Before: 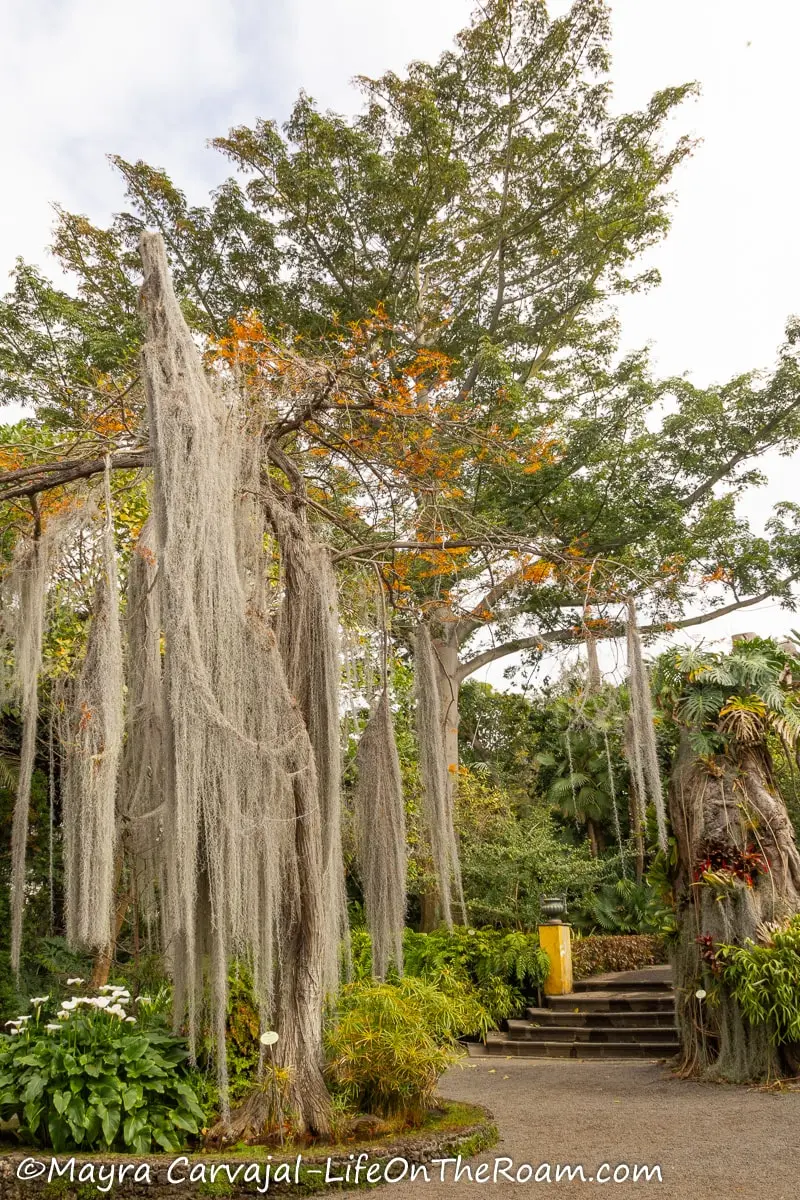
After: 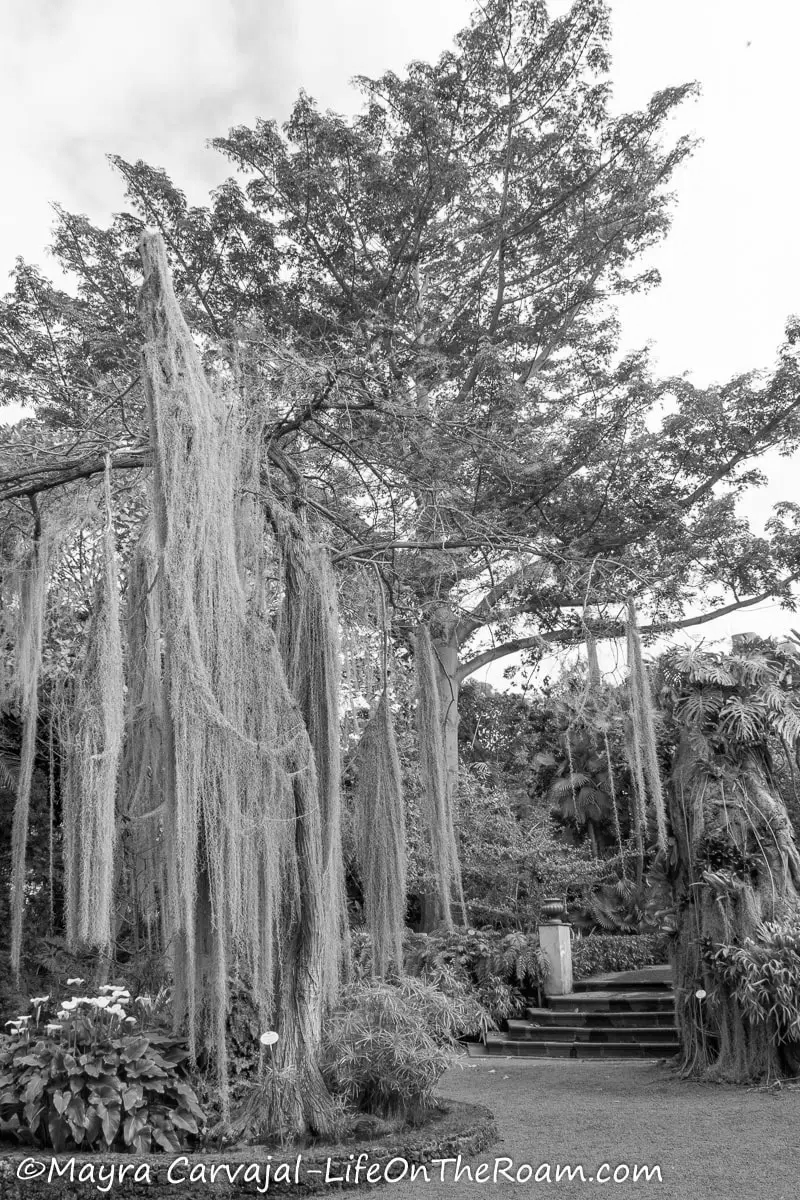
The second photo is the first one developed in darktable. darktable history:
monochrome: a 1.94, b -0.638
haze removal: compatibility mode true, adaptive false
